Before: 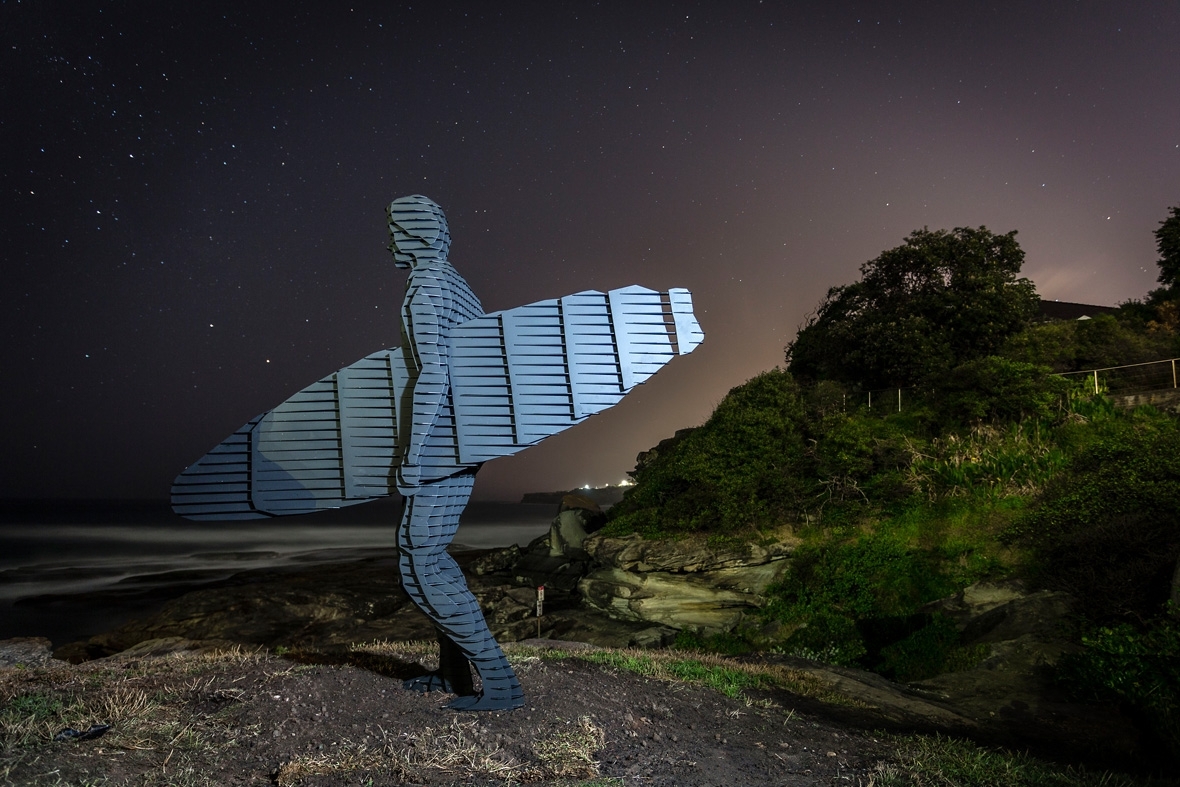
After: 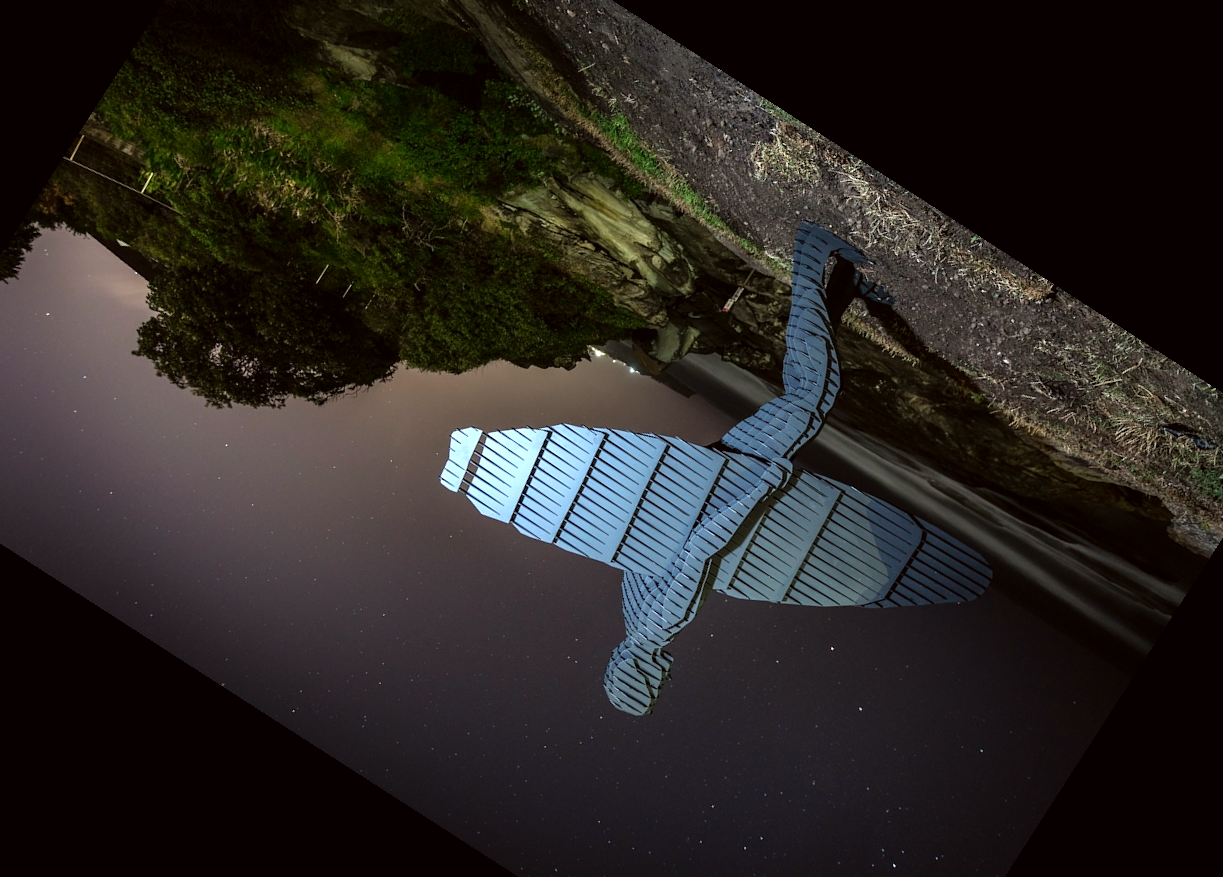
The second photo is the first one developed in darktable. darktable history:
tone equalizer: -8 EV -0.442 EV, -7 EV -0.426 EV, -6 EV -0.369 EV, -5 EV -0.26 EV, -3 EV 0.234 EV, -2 EV 0.322 EV, -1 EV 0.412 EV, +0 EV 0.393 EV
color correction: highlights a* -2.85, highlights b* -2.74, shadows a* 2.03, shadows b* 2.83
crop and rotate: angle 147.26°, left 9.181%, top 15.6%, right 4.577%, bottom 16.948%
